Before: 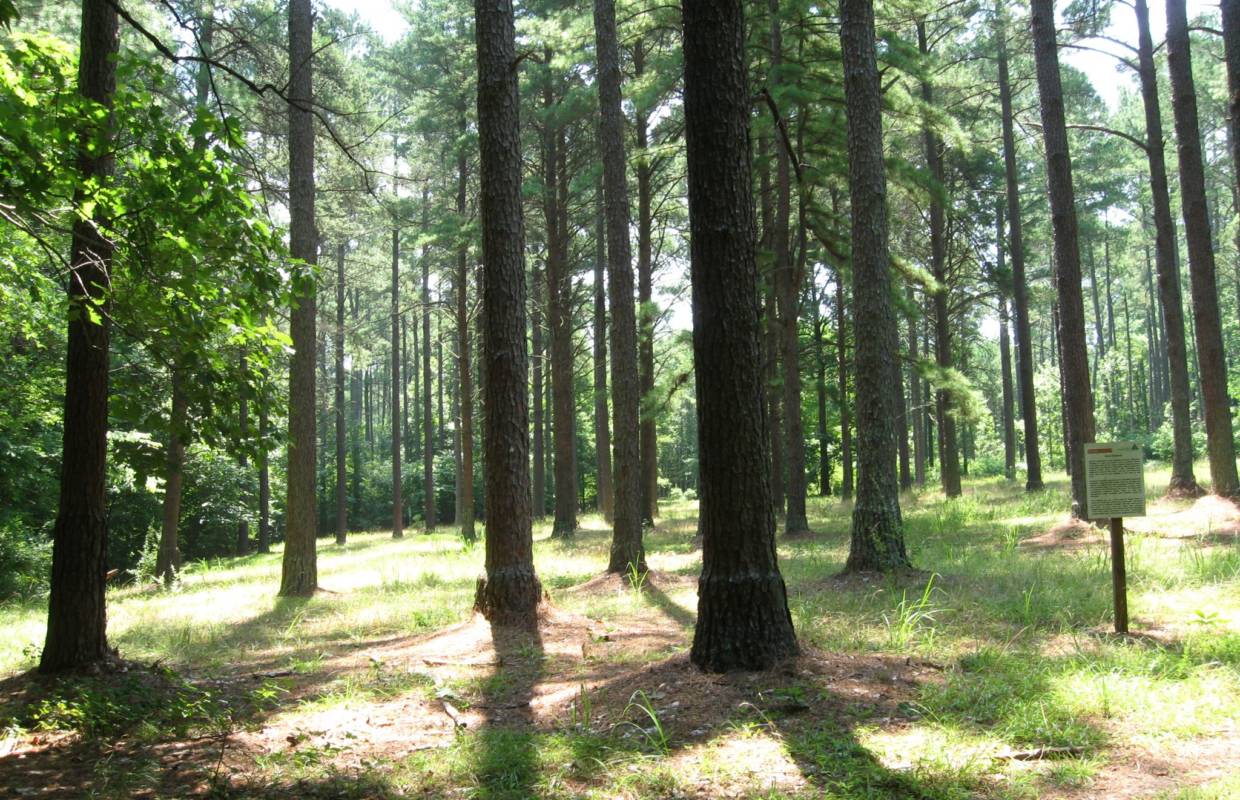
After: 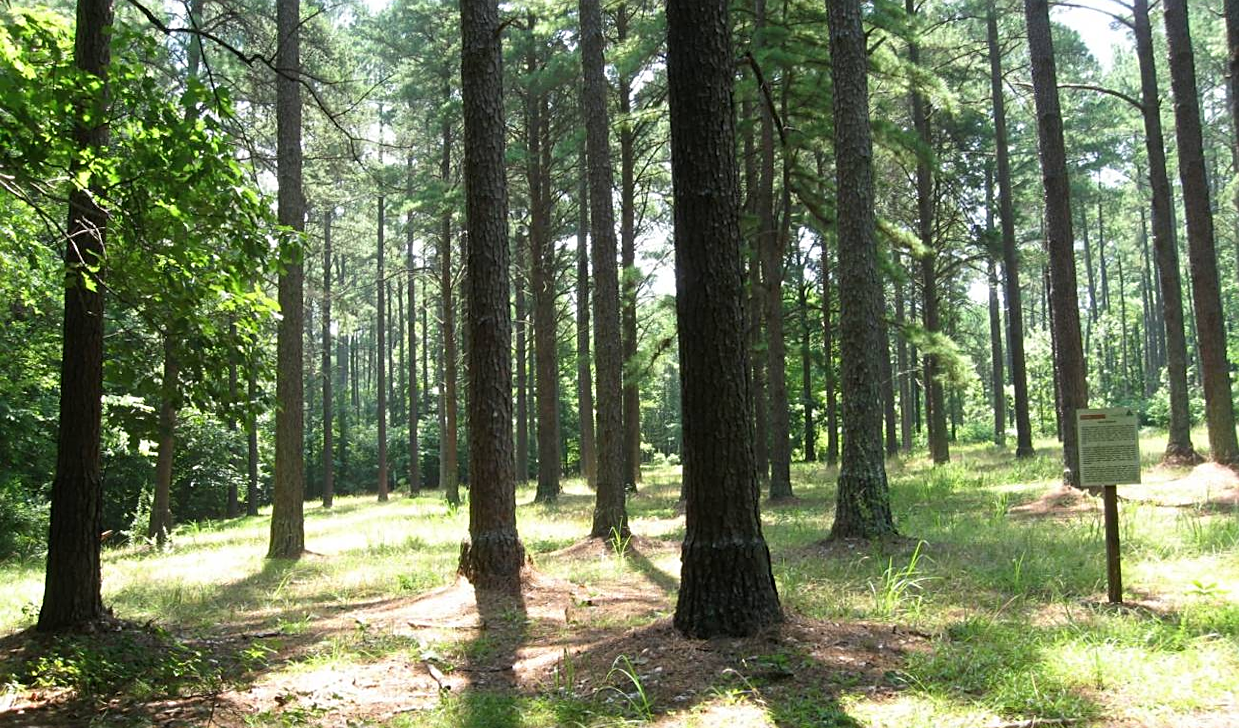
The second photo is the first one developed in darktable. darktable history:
rotate and perspective: lens shift (horizontal) -0.055, automatic cropping off
crop and rotate: top 5.609%, bottom 5.609%
sharpen: on, module defaults
